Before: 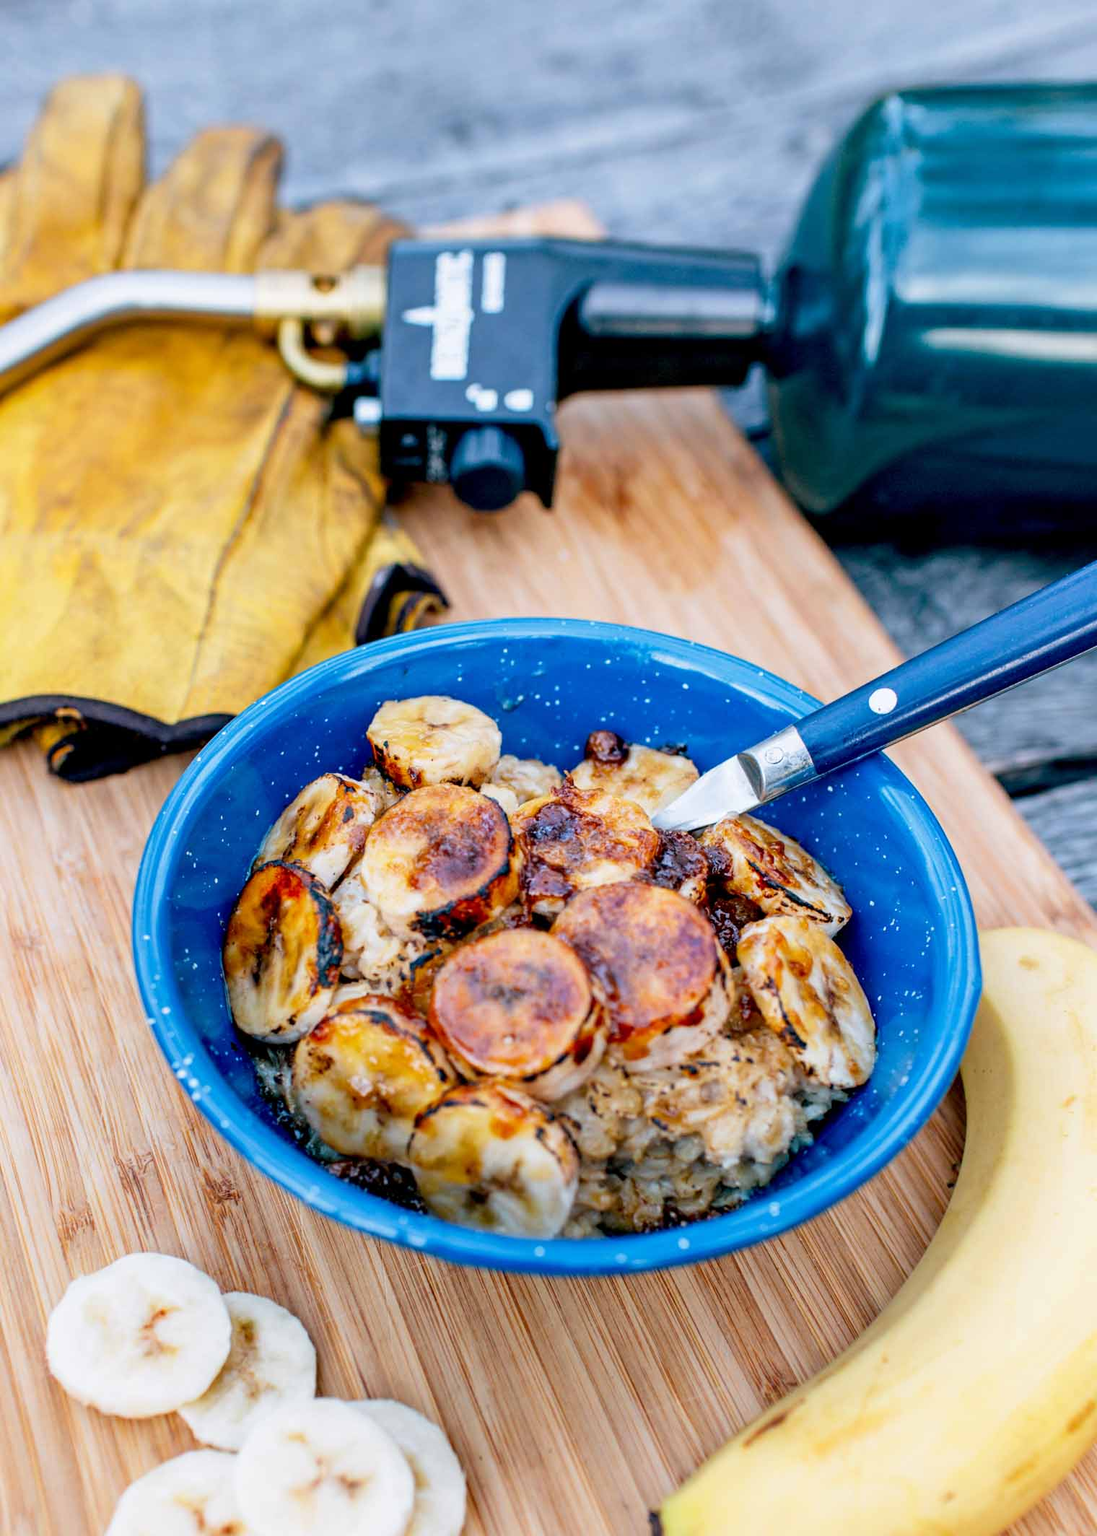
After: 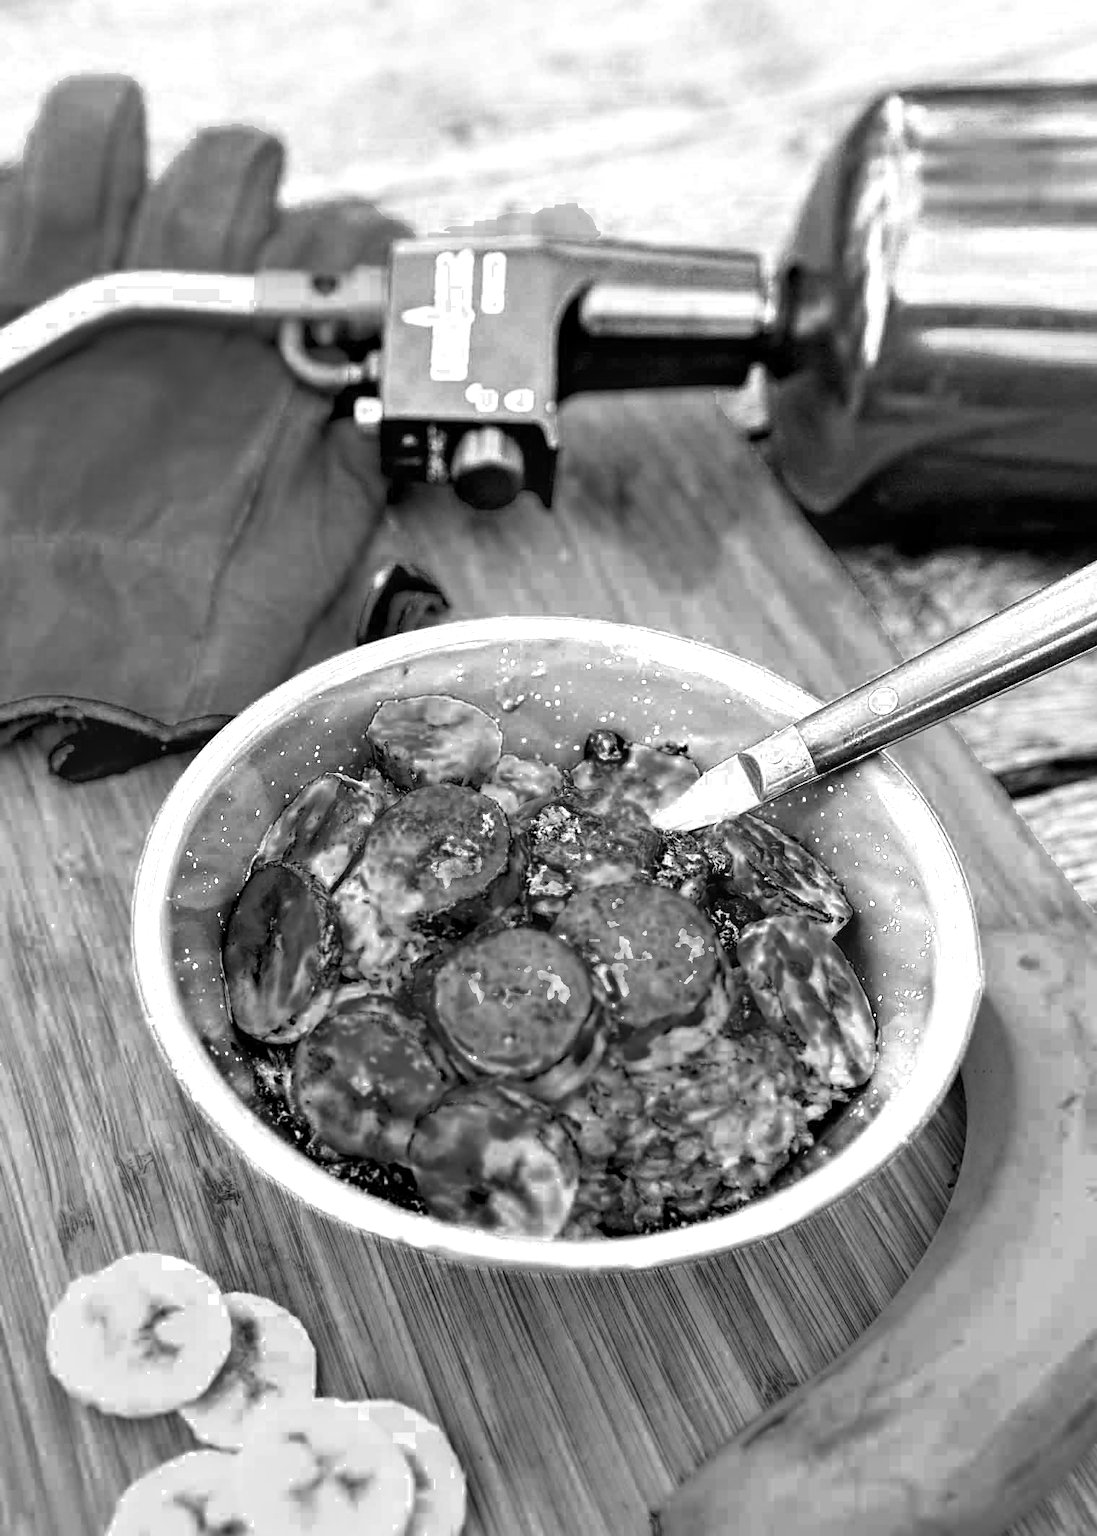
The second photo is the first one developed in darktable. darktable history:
color zones: curves: ch0 [(0.287, 0.048) (0.493, 0.484) (0.737, 0.816)]; ch1 [(0, 0) (0.143, 0) (0.286, 0) (0.429, 0) (0.571, 0) (0.714, 0) (0.857, 0)]
sharpen: amount 0.201
contrast brightness saturation: contrast 0.202, brightness 0.158, saturation 0.219
color correction: highlights a* 5.55, highlights b* 5.22, saturation 0.666
local contrast: on, module defaults
